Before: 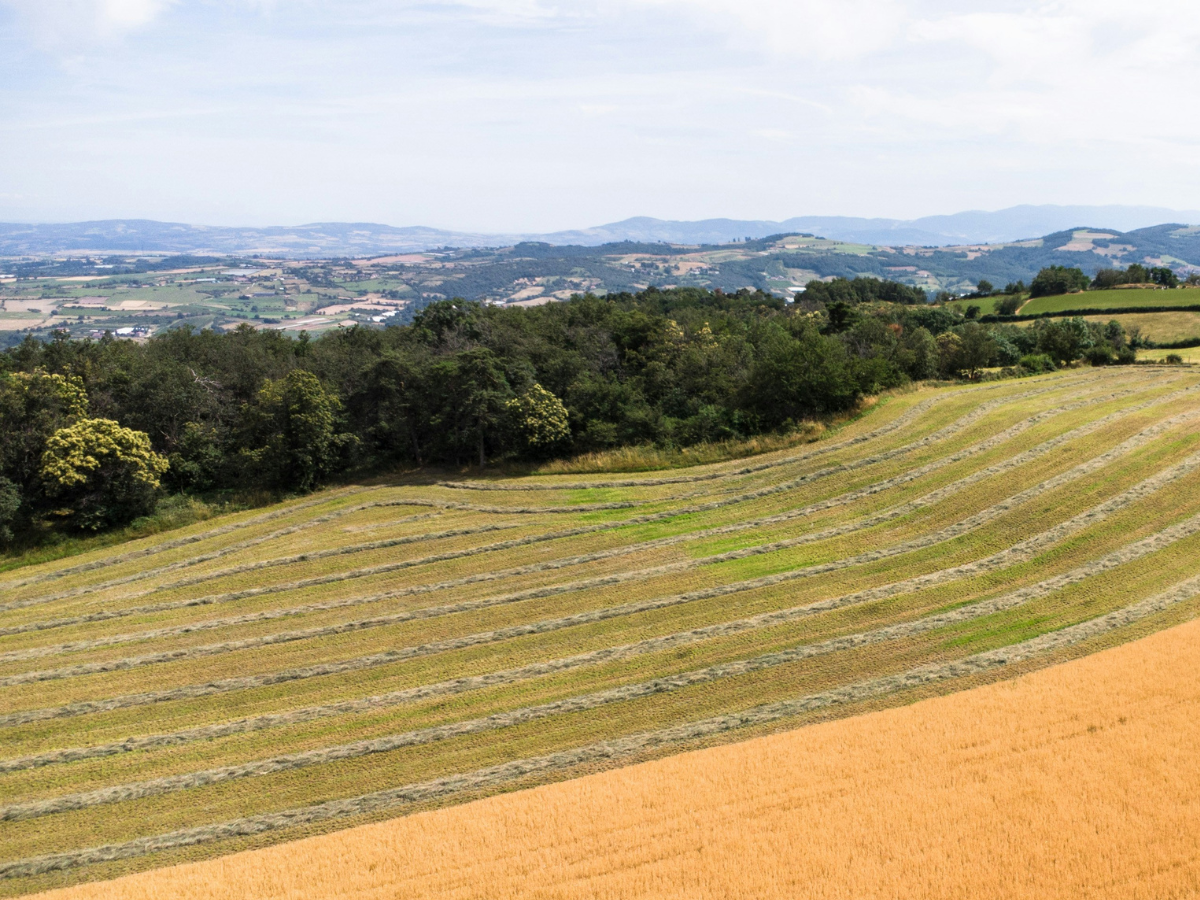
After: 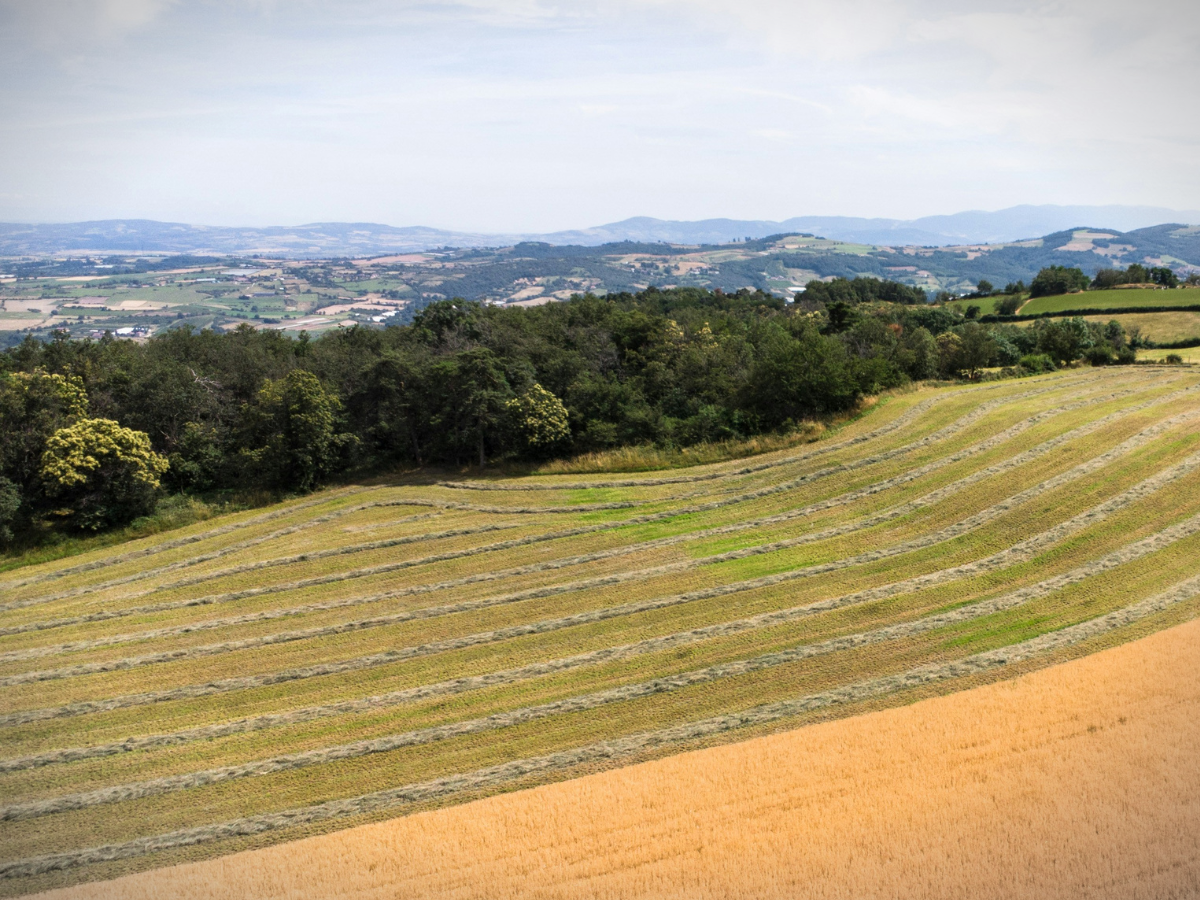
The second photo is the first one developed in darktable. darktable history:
vignetting: fall-off start 99.27%, width/height ratio 1.323
